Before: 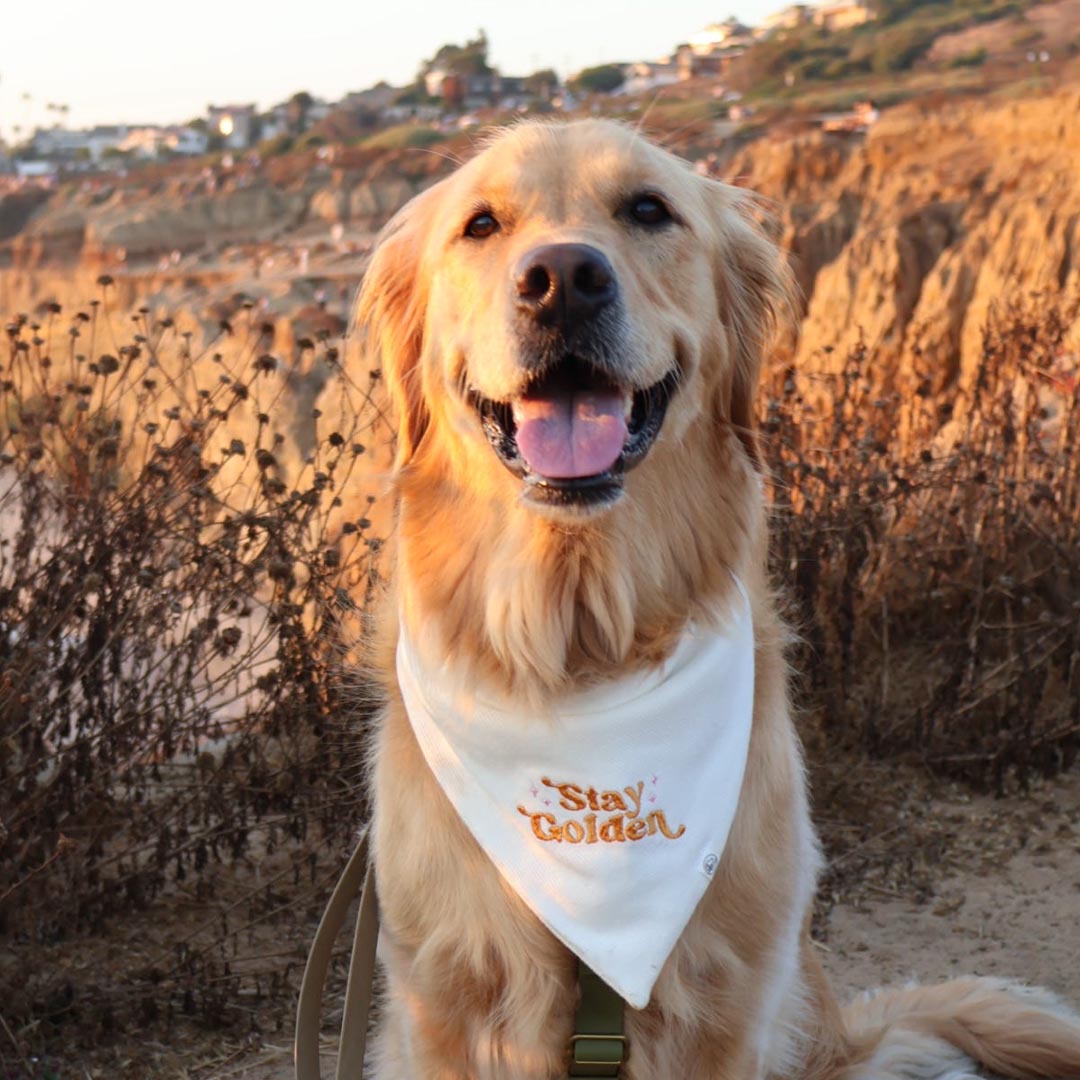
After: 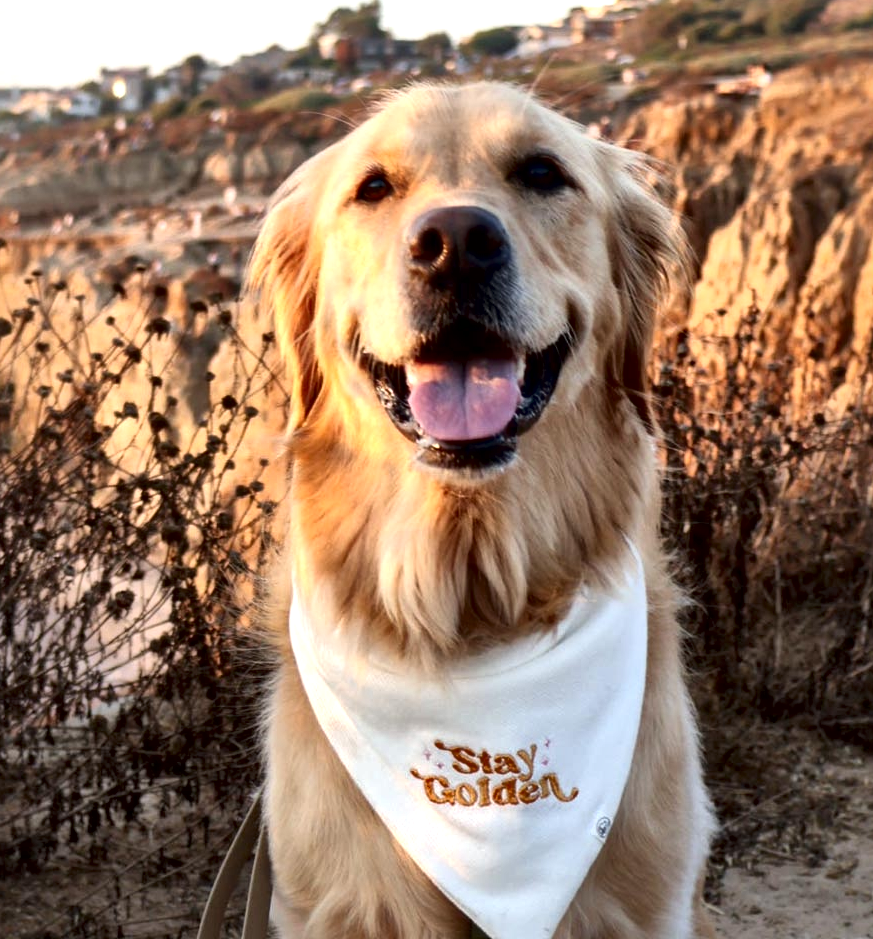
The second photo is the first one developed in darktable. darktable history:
crop: left 9.929%, top 3.475%, right 9.188%, bottom 9.529%
local contrast: mode bilateral grid, contrast 44, coarseness 69, detail 214%, midtone range 0.2
